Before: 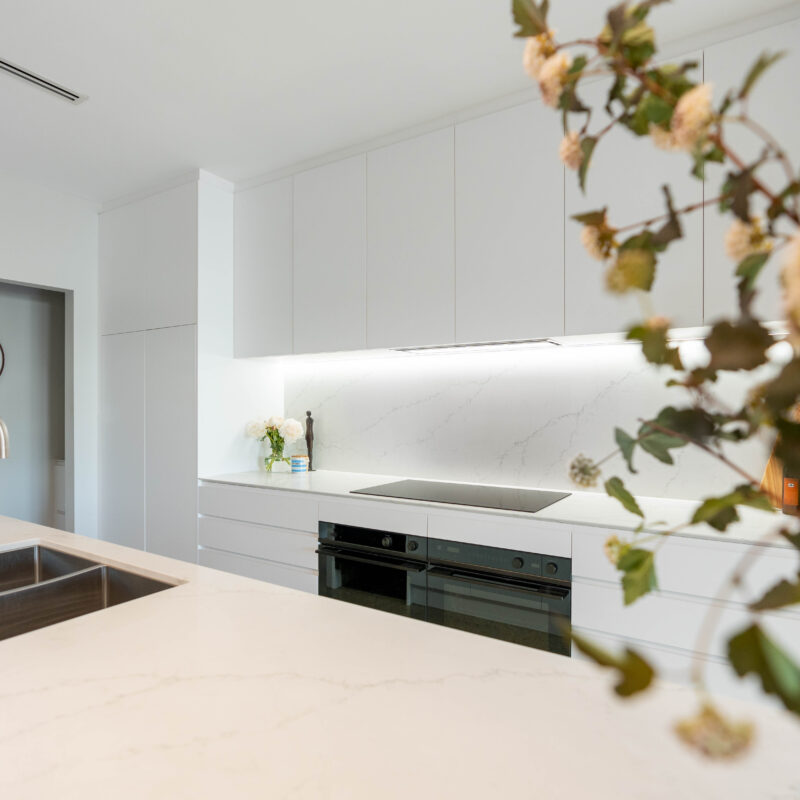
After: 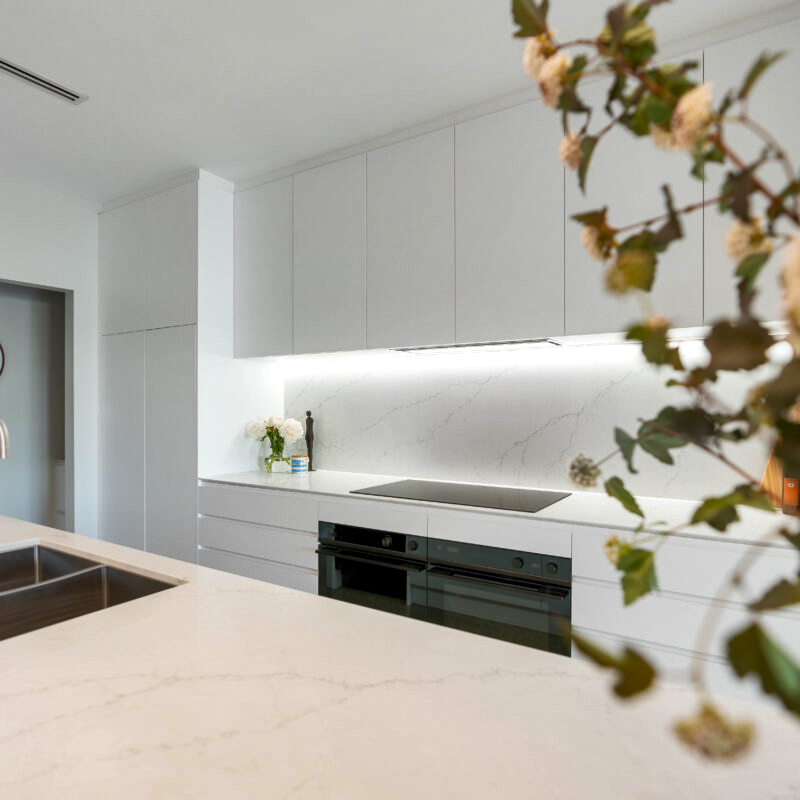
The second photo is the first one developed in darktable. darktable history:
shadows and highlights: shadows 60, soften with gaussian
local contrast: mode bilateral grid, contrast 20, coarseness 50, detail 120%, midtone range 0.2
